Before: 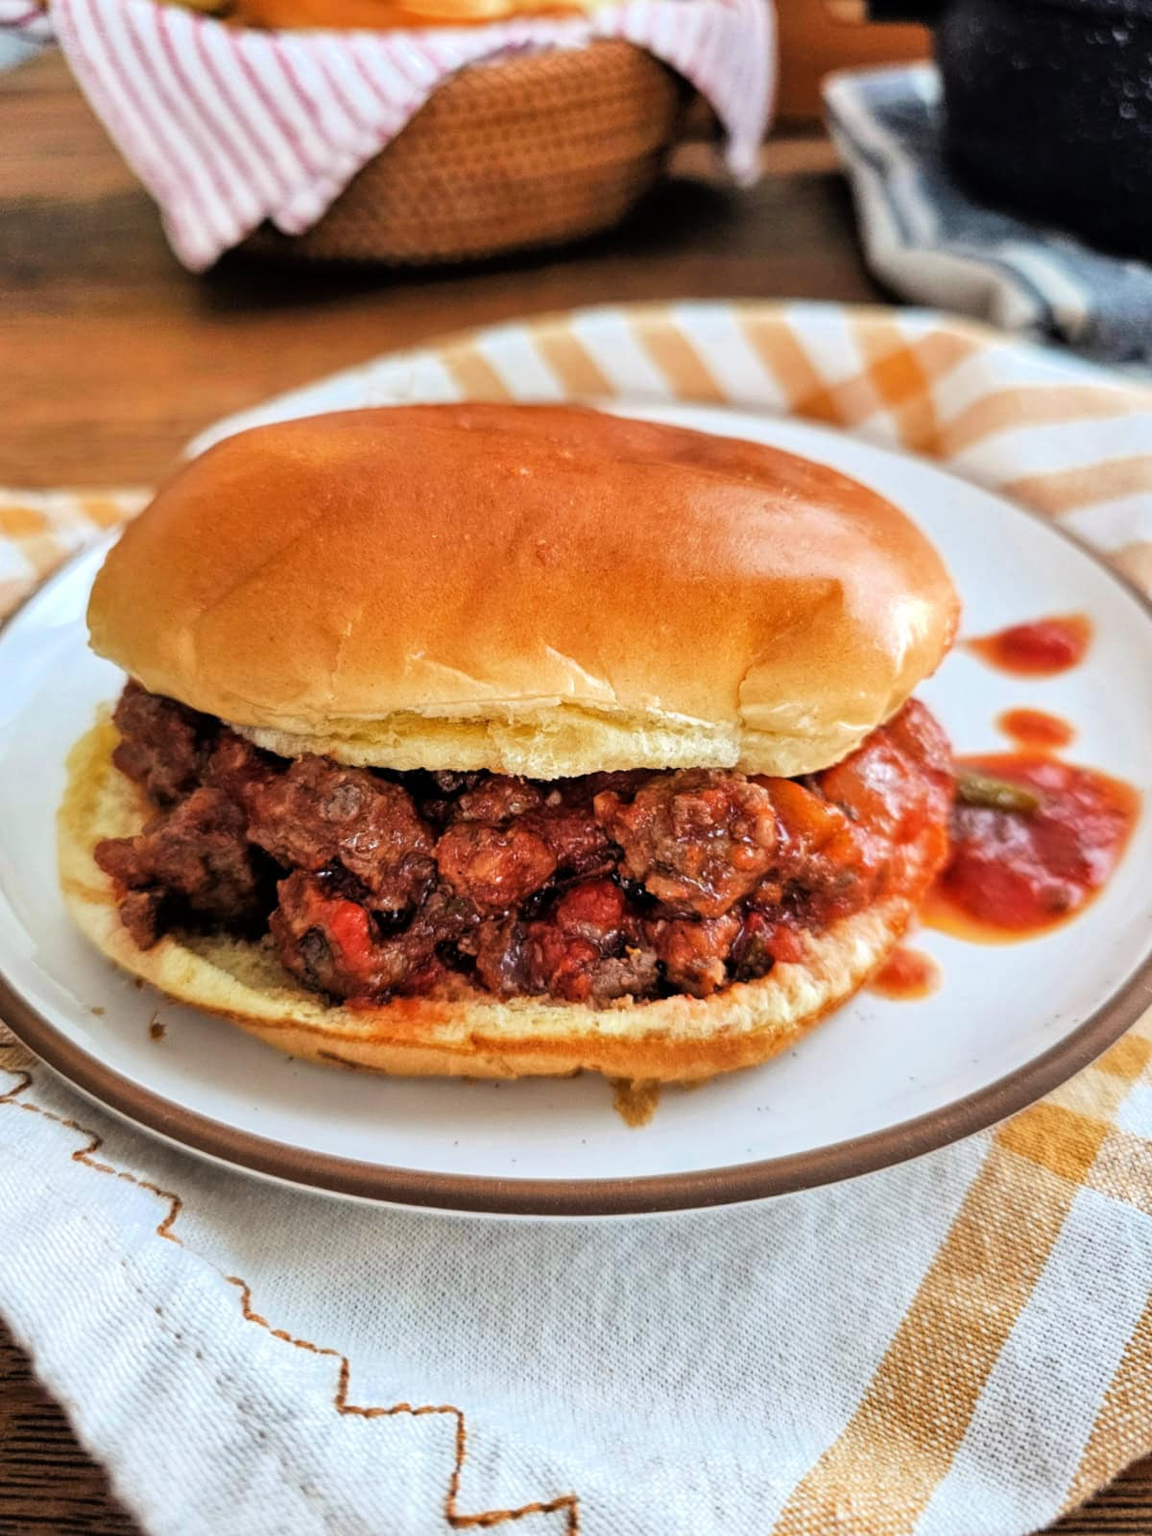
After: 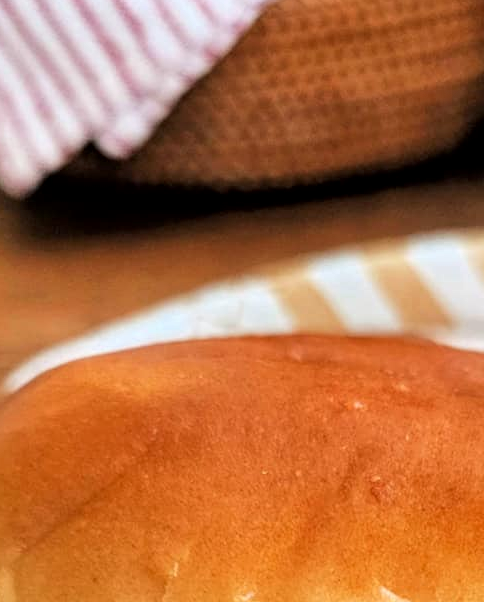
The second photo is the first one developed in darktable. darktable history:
crop: left 15.732%, top 5.435%, right 43.927%, bottom 56.9%
local contrast: highlights 101%, shadows 102%, detail 119%, midtone range 0.2
